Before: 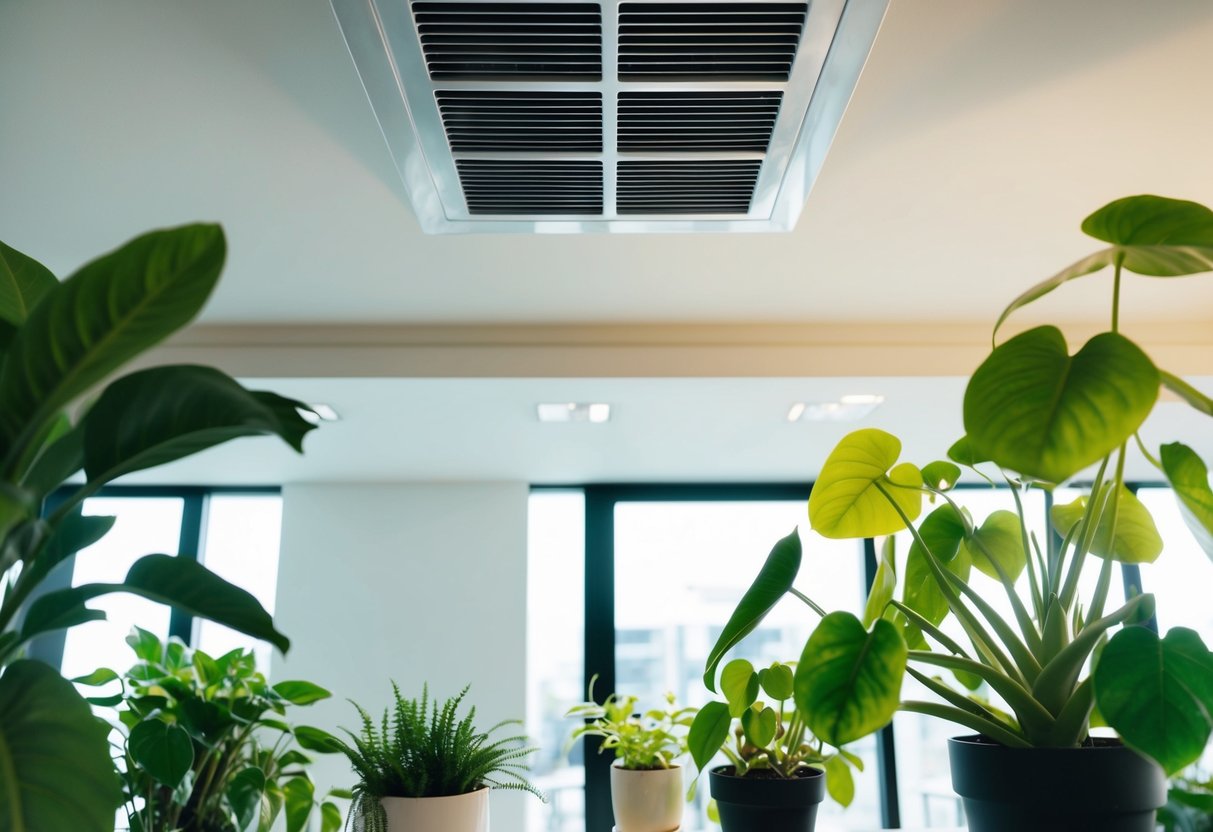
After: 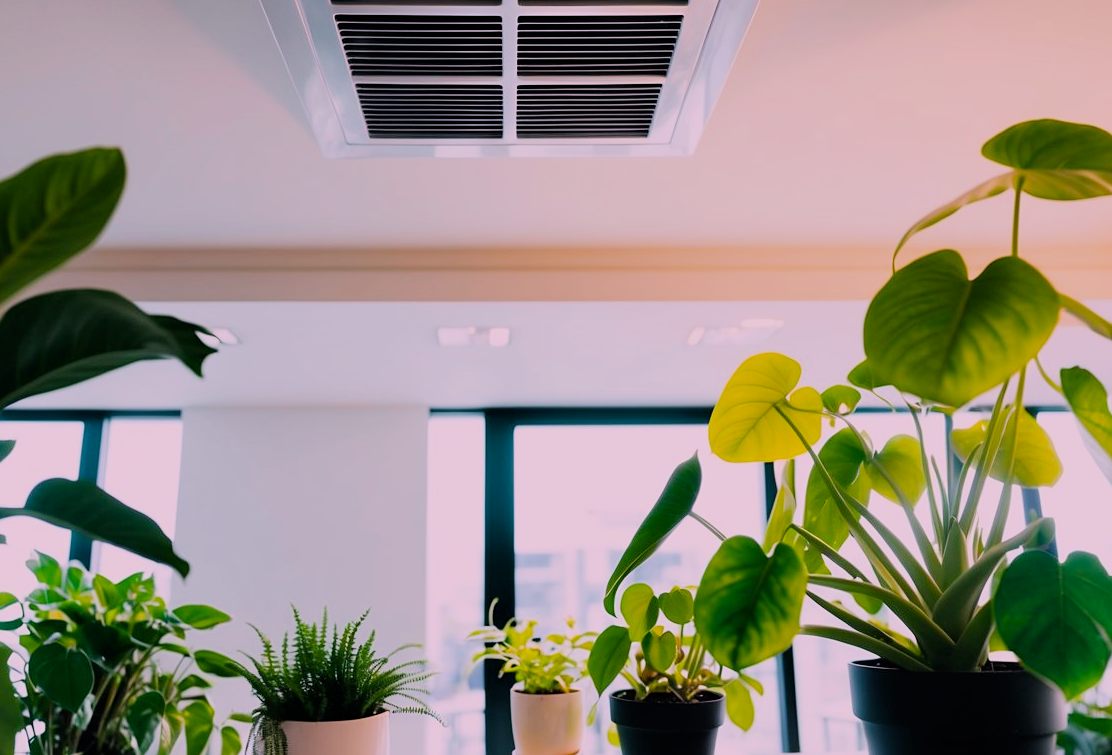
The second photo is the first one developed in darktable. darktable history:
crop and rotate: left 8.262%, top 9.226%
white balance: red 1.188, blue 1.11
filmic rgb: black relative exposure -7.32 EV, white relative exposure 5.09 EV, hardness 3.2
sharpen: amount 0.2
color balance: output saturation 120%
